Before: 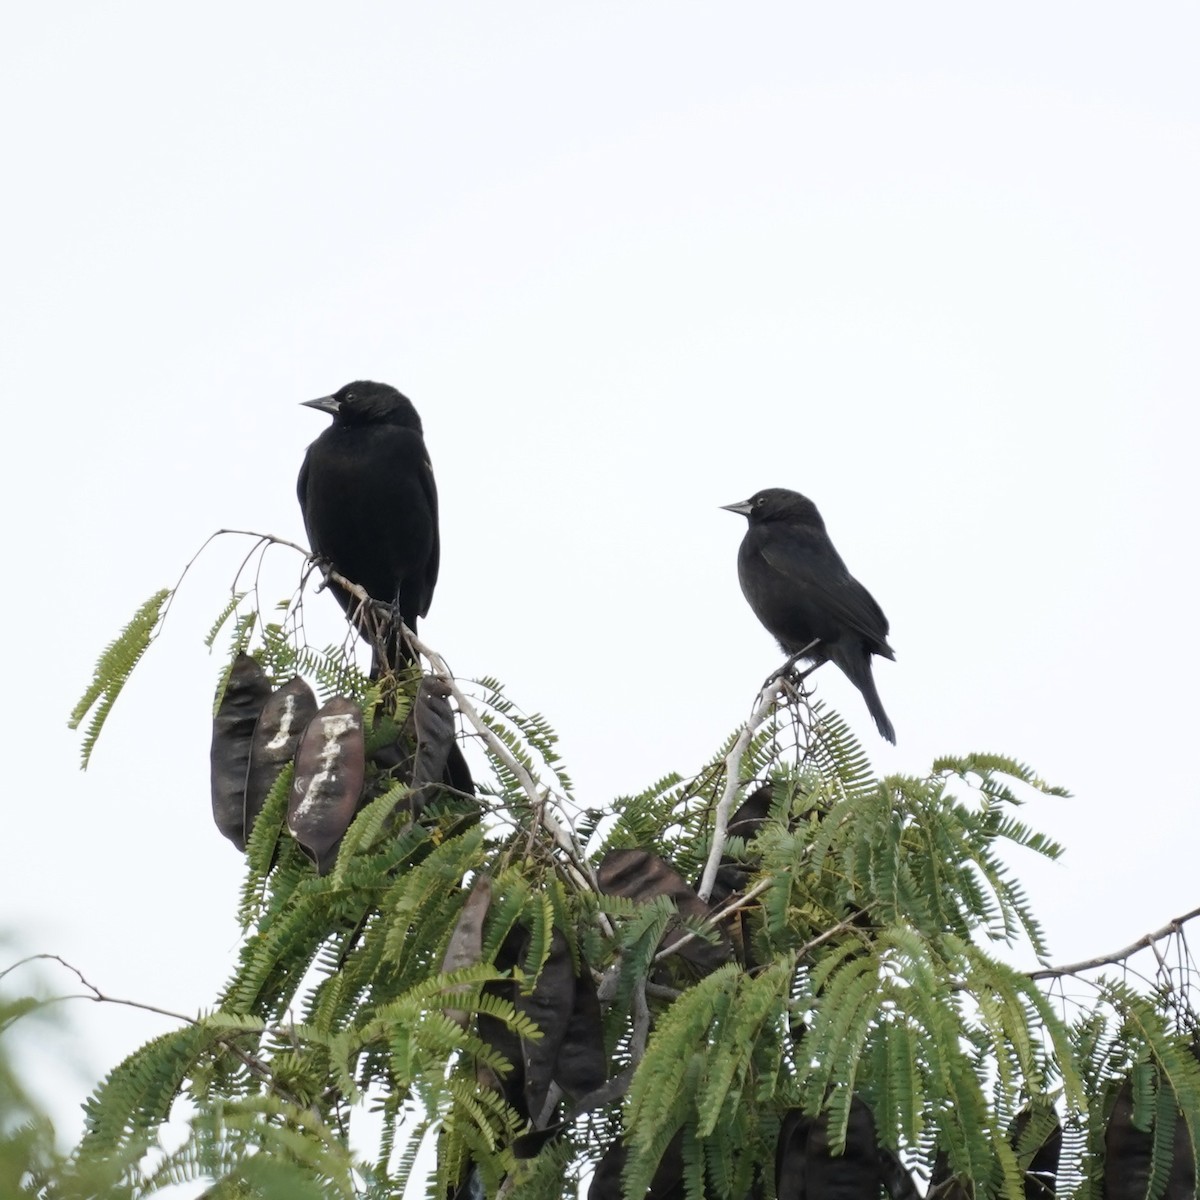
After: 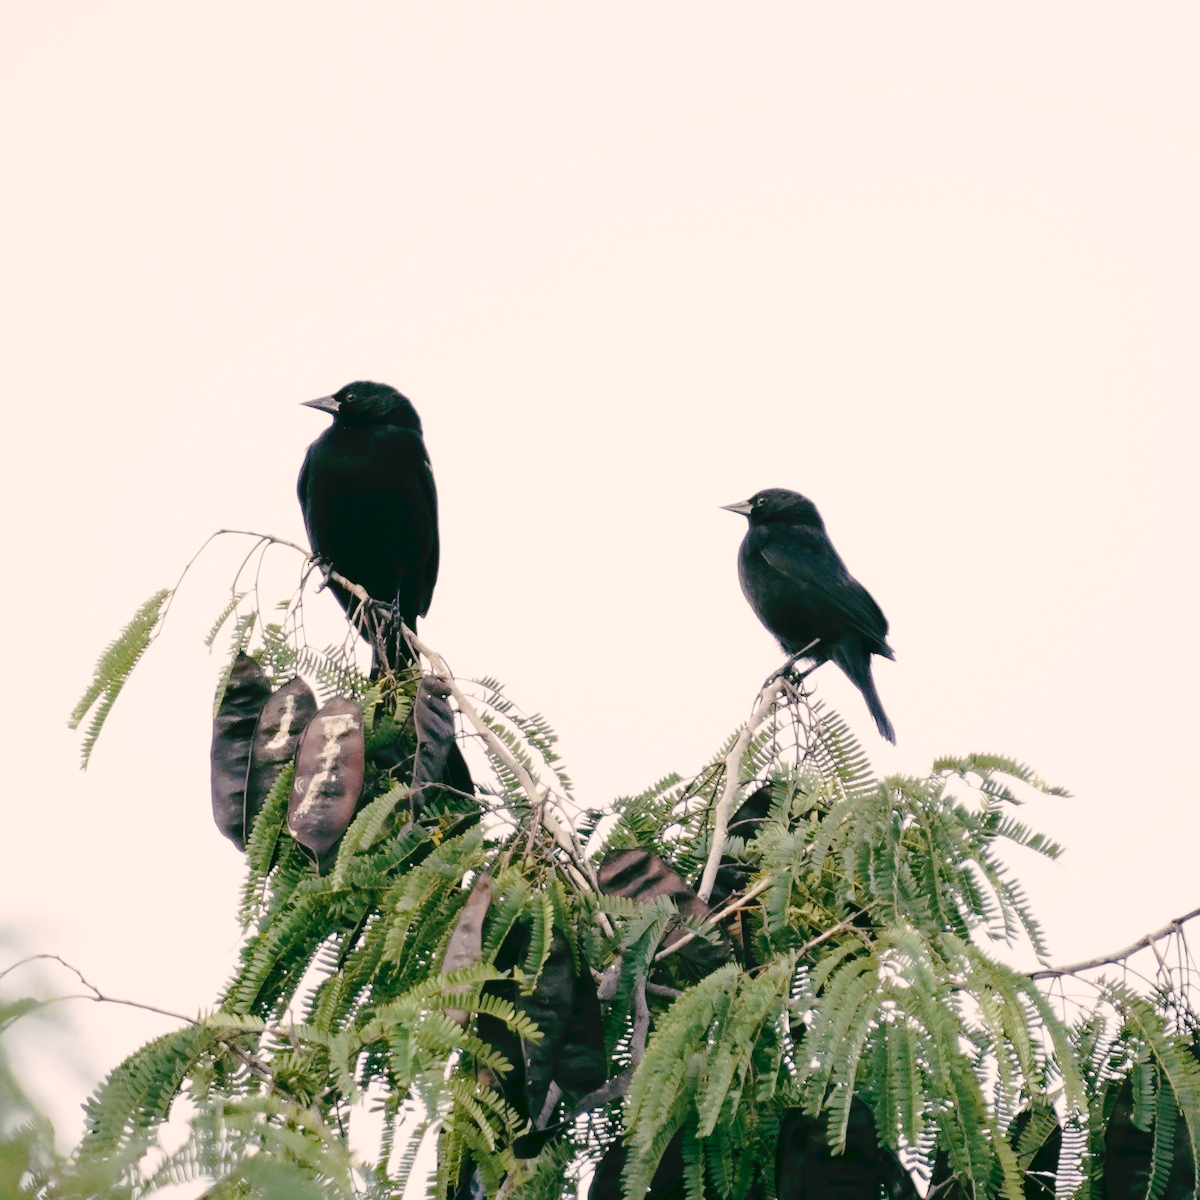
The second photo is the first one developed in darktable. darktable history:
tone curve: curves: ch0 [(0, 0) (0.003, 0.051) (0.011, 0.052) (0.025, 0.055) (0.044, 0.062) (0.069, 0.068) (0.1, 0.077) (0.136, 0.098) (0.177, 0.145) (0.224, 0.223) (0.277, 0.314) (0.335, 0.43) (0.399, 0.518) (0.468, 0.591) (0.543, 0.656) (0.623, 0.726) (0.709, 0.809) (0.801, 0.857) (0.898, 0.918) (1, 1)], preserve colors none
color look up table: target L [96.27, 96.86, 82.14, 80.29, 72.25, 62.69, 46.91, 46.24, 32.06, 29.74, 9.92, 200.92, 85.33, 83.69, 73.84, 65.59, 62.04, 55.07, 47.65, 40.62, 42.58, 30.56, 18.82, 96.33, 91.86, 78.89, 72.97, 74.25, 78.42, 82.52, 65.64, 69.36, 57.93, 33.83, 46.04, 43.65, 42.01, 41.82, 41.49, 19.78, 18.16, 2.239, 69.13, 68.54, 60.64, 48.3, 48.45, 32.27, 26.02], target a [-3.496, 3.57, -44.85, -24.84, -19.51, 3.122, -40.51, -18.29, -13.6, -17.92, -32.26, 0, 16.27, 4.579, 34.09, 33.61, 45.57, 21.66, 54.71, 41.81, 64.19, 5.454, 23.97, 12.65, 18.81, 9.92, 33.11, 25.17, 38.44, 34.02, 54.47, 47.39, 28.45, 21.92, 53.42, 33.24, 57.69, 50.84, 64.03, 20.14, 28.68, -6.558, -47.81, -18.84, -37.9, -4.709, -9.665, -0.652, -1.388], target b [49.7, 26.34, 22.22, 28.59, 8.668, 11.02, 23.45, 22.91, -3.273, 10.75, 12.21, -0.001, 37.8, 67.35, 20.26, 66.56, 36.99, 38.59, 26.68, 38.34, 45.22, 10.66, 31.84, 7.199, 5.656, 13.55, -15.82, 8.25, 6.208, -2.861, 5.519, -20.92, -11.66, -56.5, -52.05, 2.746, 2.661, -27.76, -41.47, -28.27, -38.63, 3.137, -3.052, -31.78, -35.47, -46.55, -17.31, -39.48, -12.35], num patches 49
